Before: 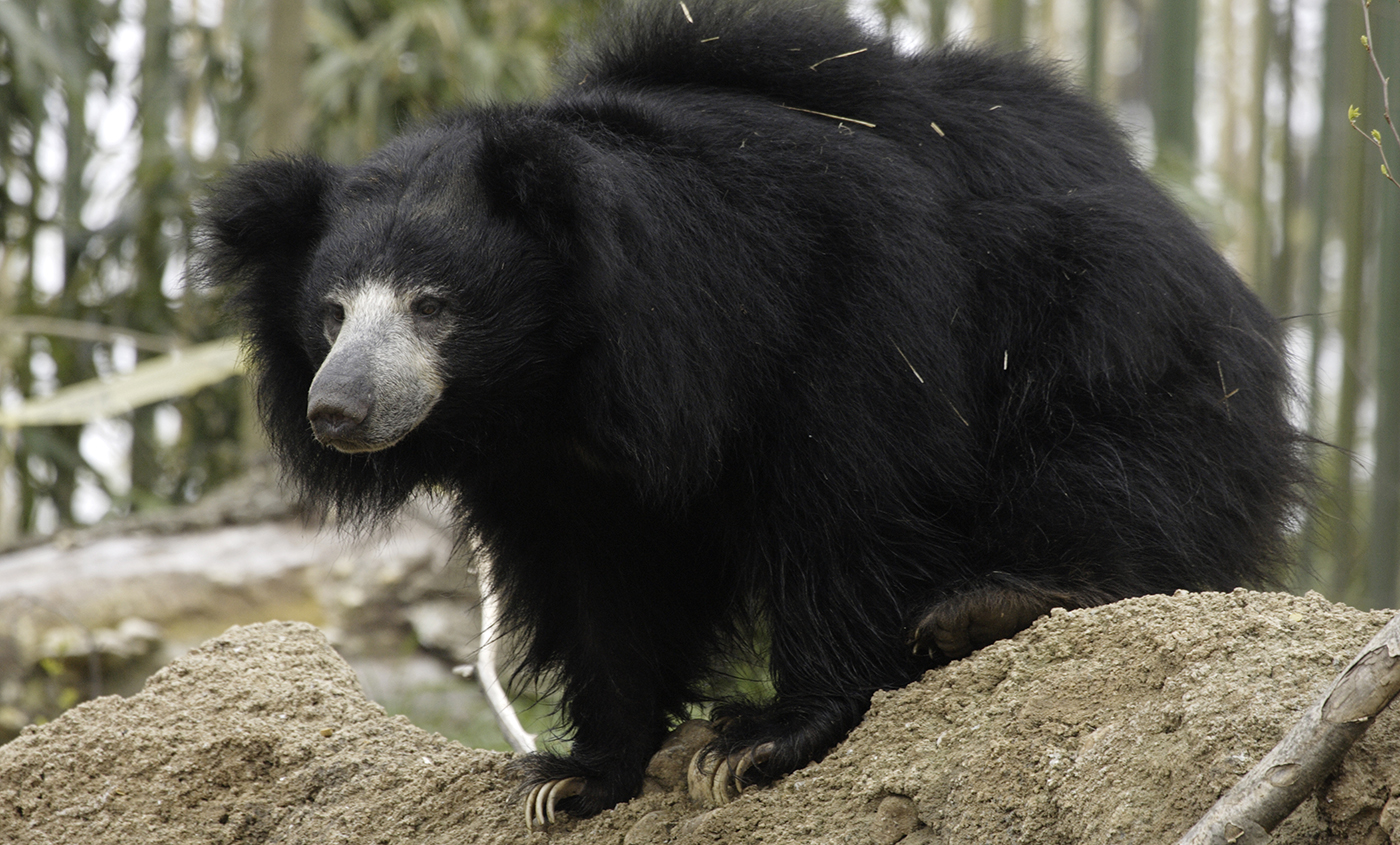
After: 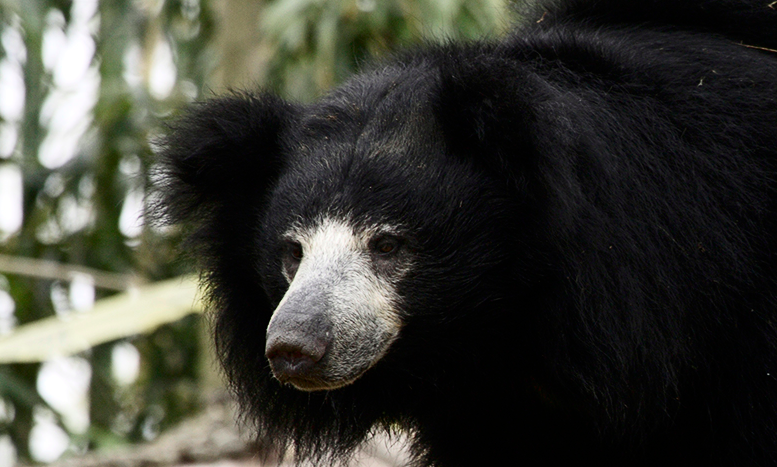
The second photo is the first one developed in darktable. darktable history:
crop and rotate: left 3.033%, top 7.564%, right 41.446%, bottom 37.089%
contrast brightness saturation: contrast 0.289
